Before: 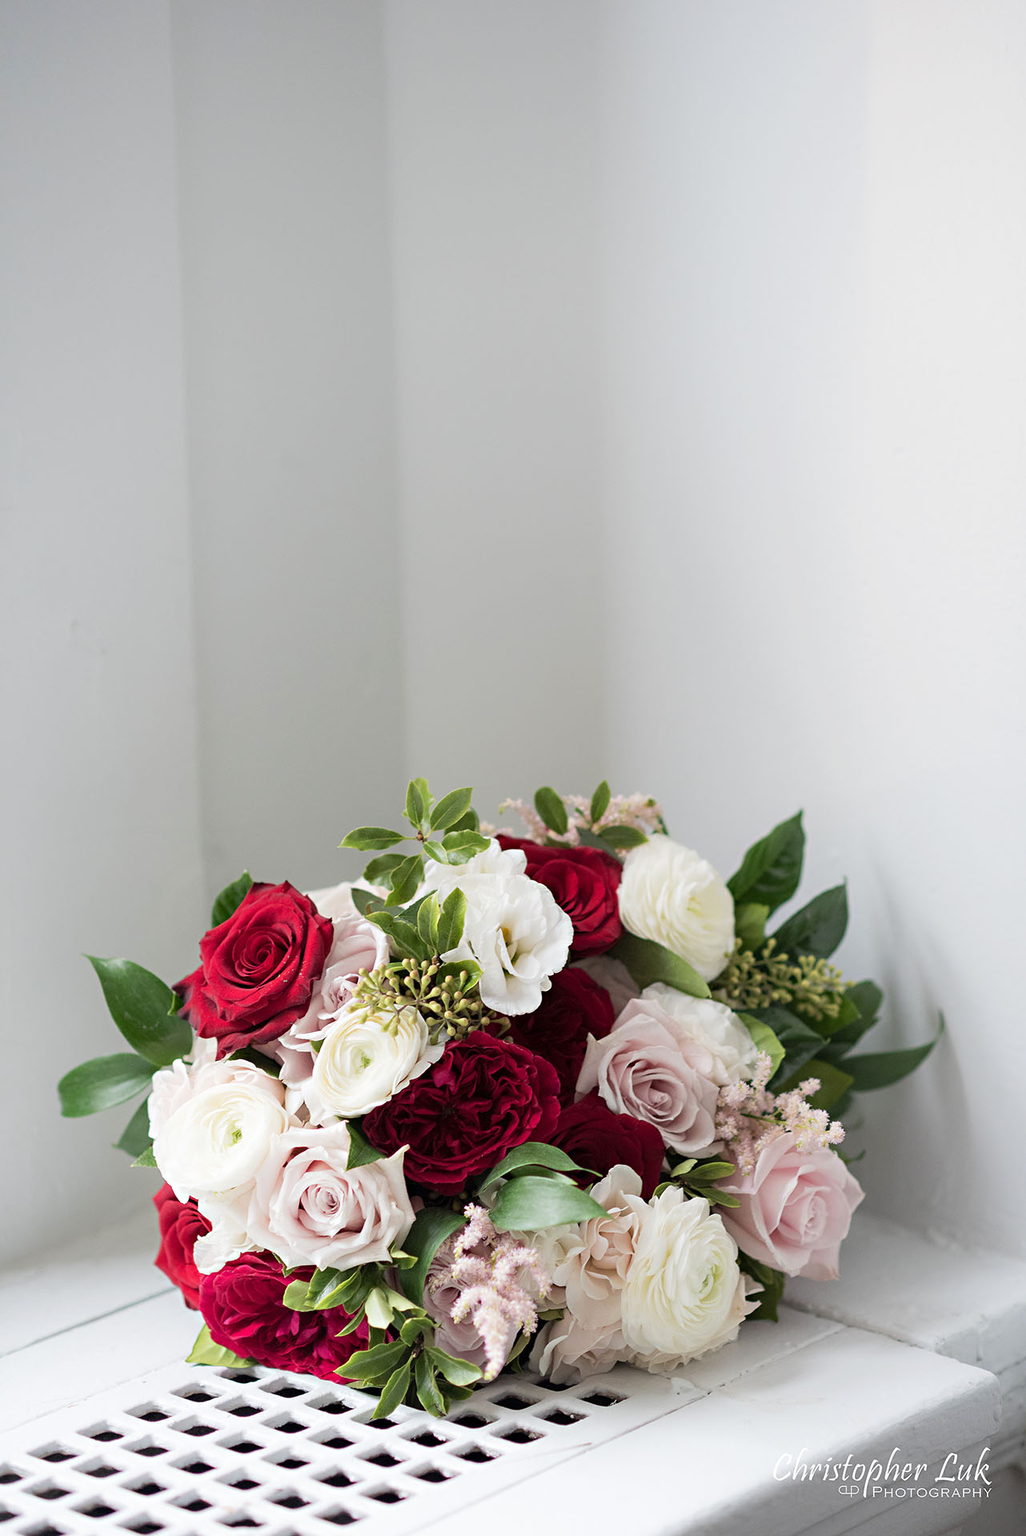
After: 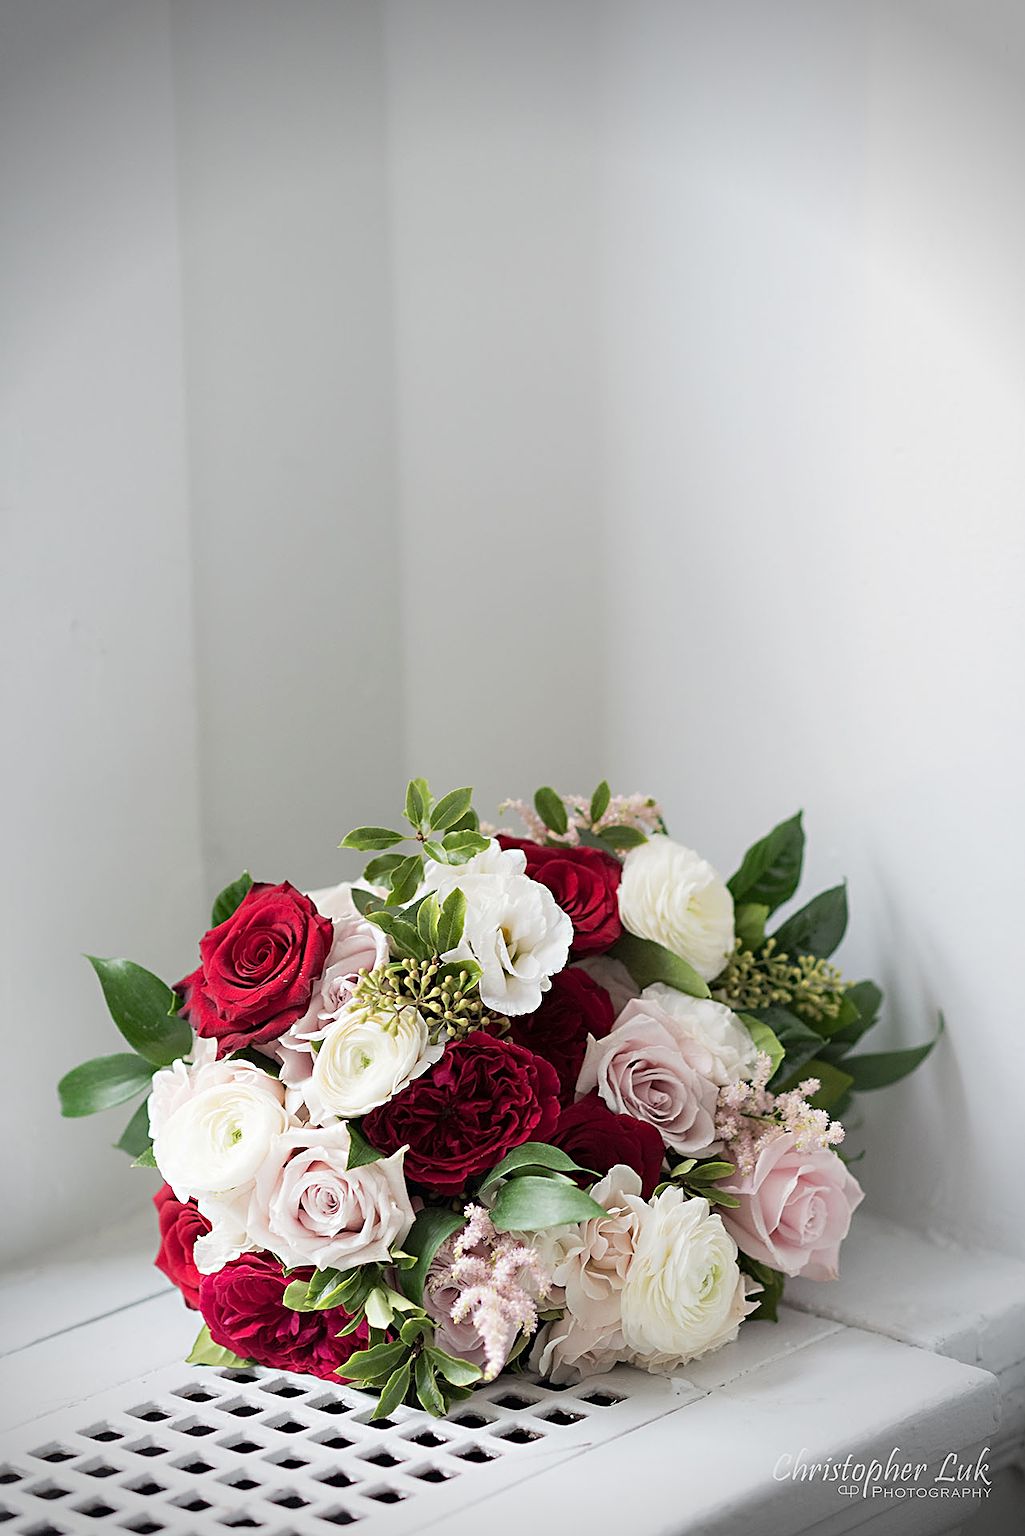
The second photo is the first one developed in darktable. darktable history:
exposure: compensate highlight preservation false
sharpen: on, module defaults
vignetting: fall-off radius 31.48%, brightness -0.472
